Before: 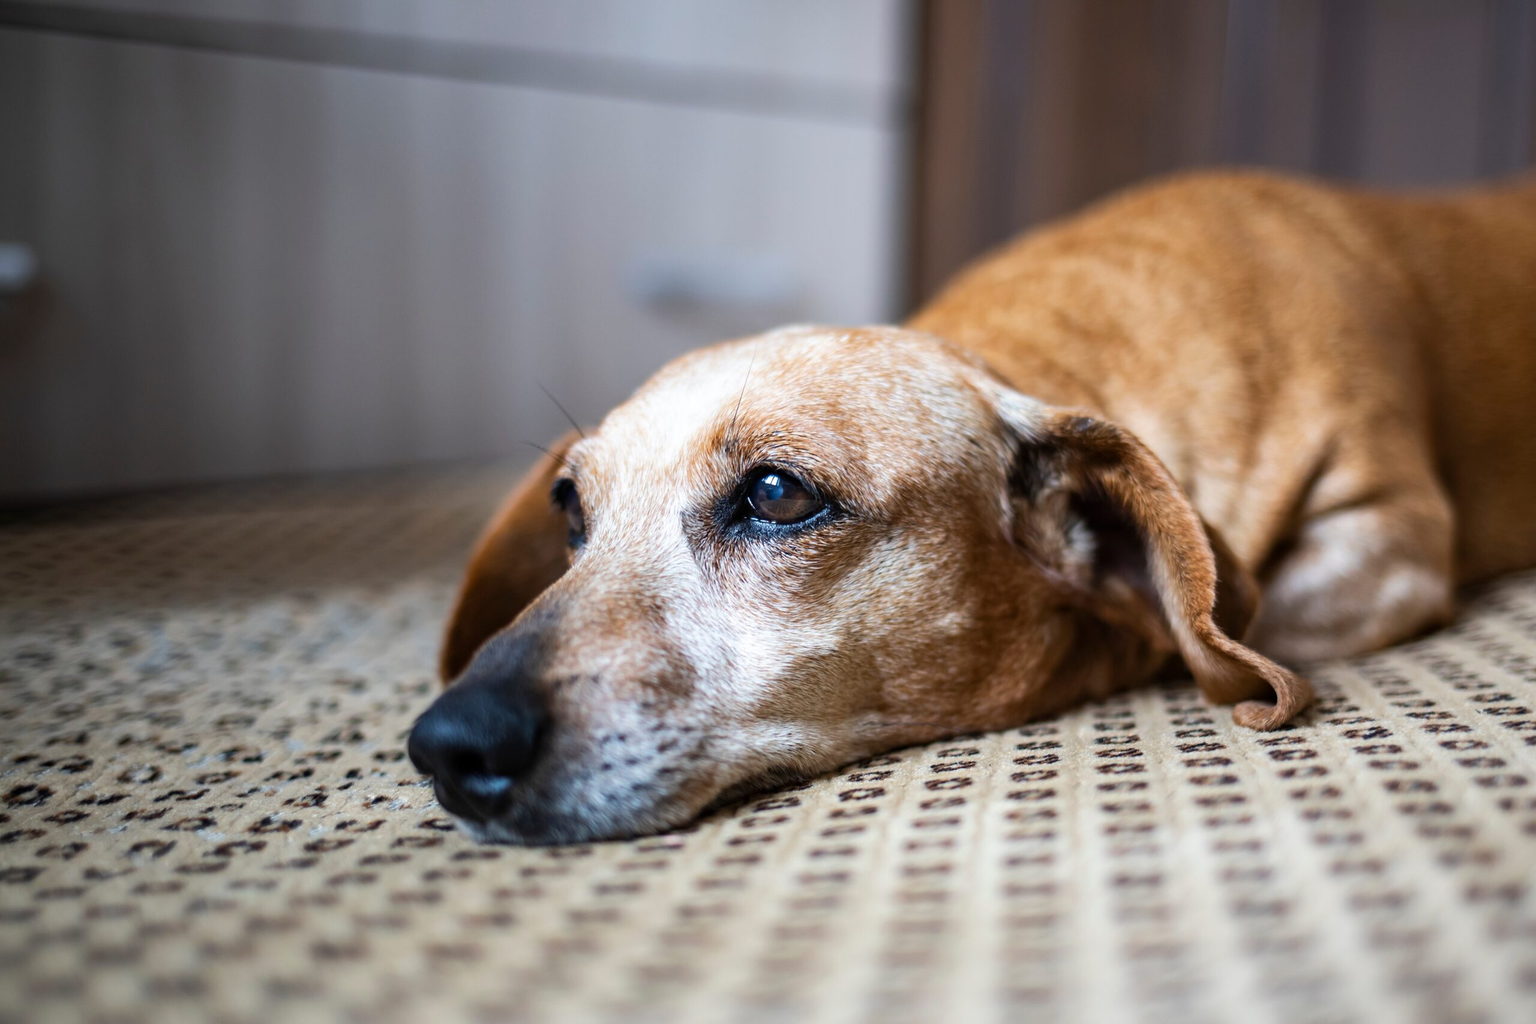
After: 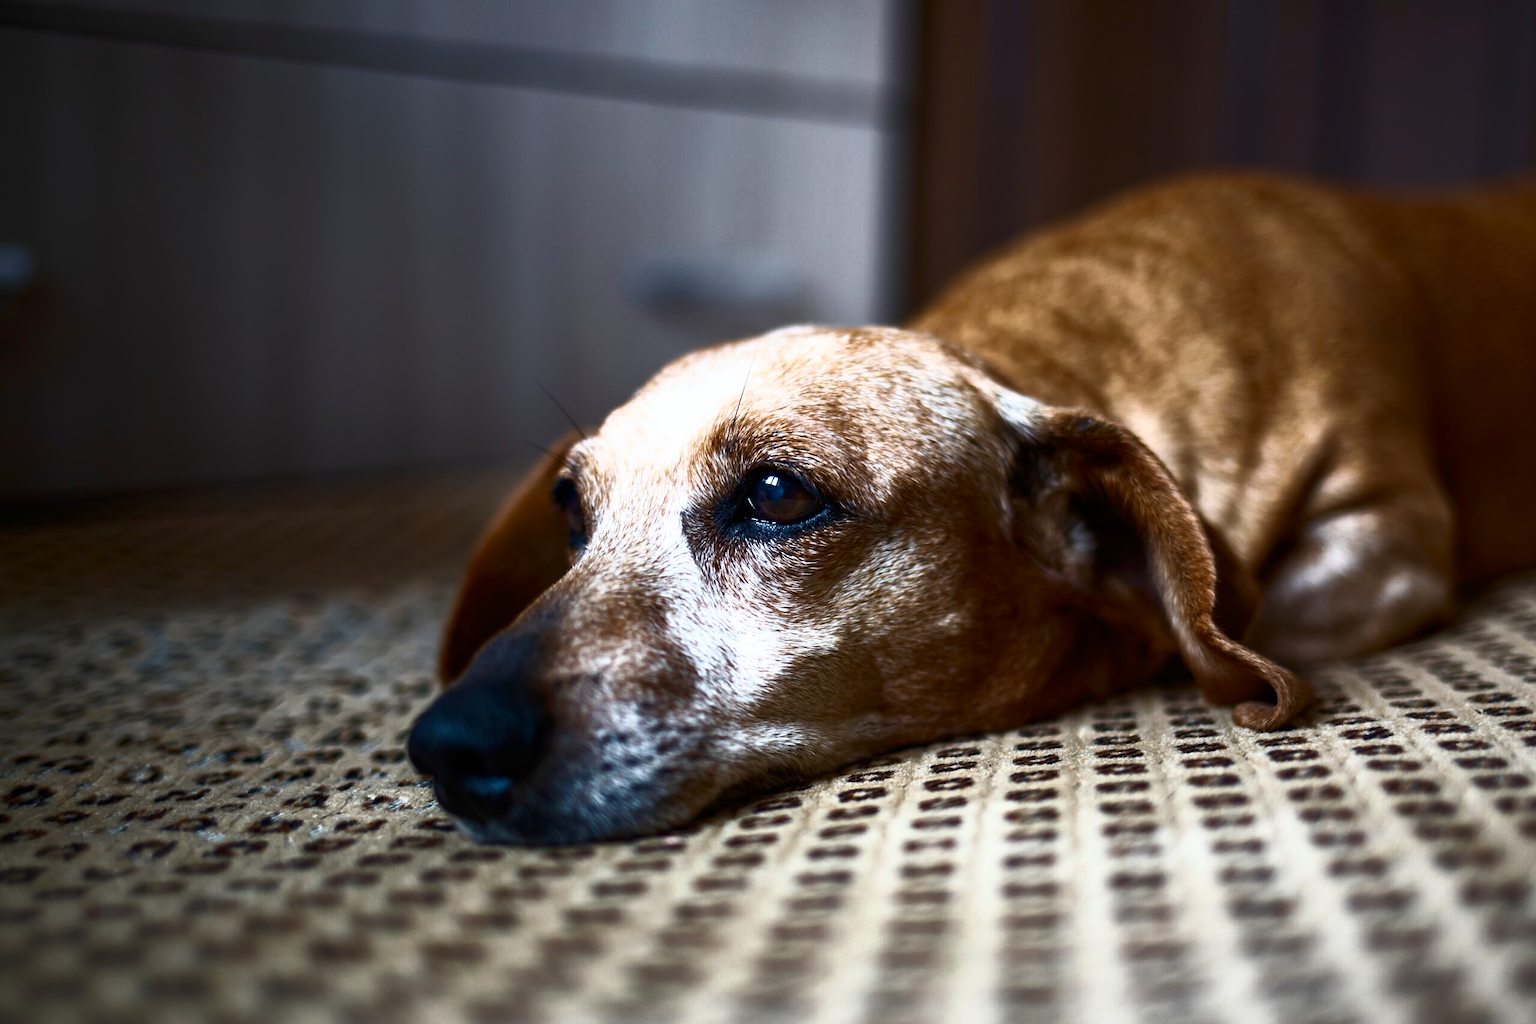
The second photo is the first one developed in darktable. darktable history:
velvia: on, module defaults
contrast brightness saturation: contrast 0.403, brightness 0.102, saturation 0.212
base curve: curves: ch0 [(0, 0) (0.564, 0.291) (0.802, 0.731) (1, 1)]
